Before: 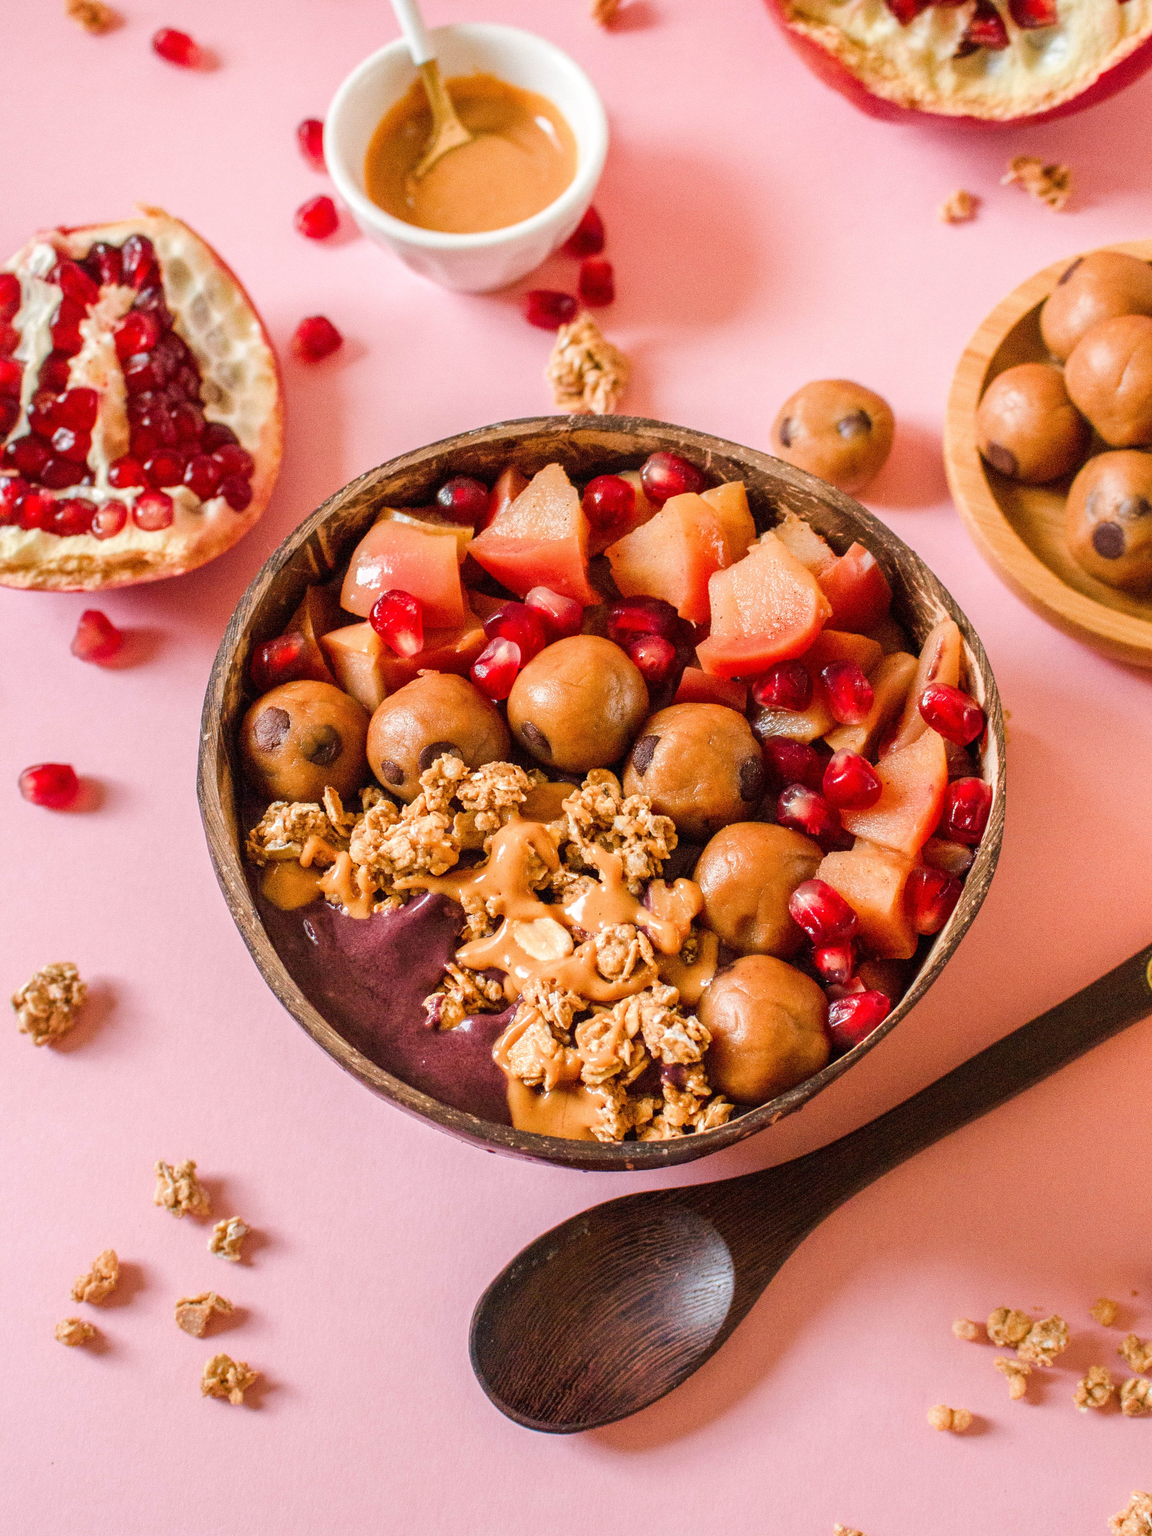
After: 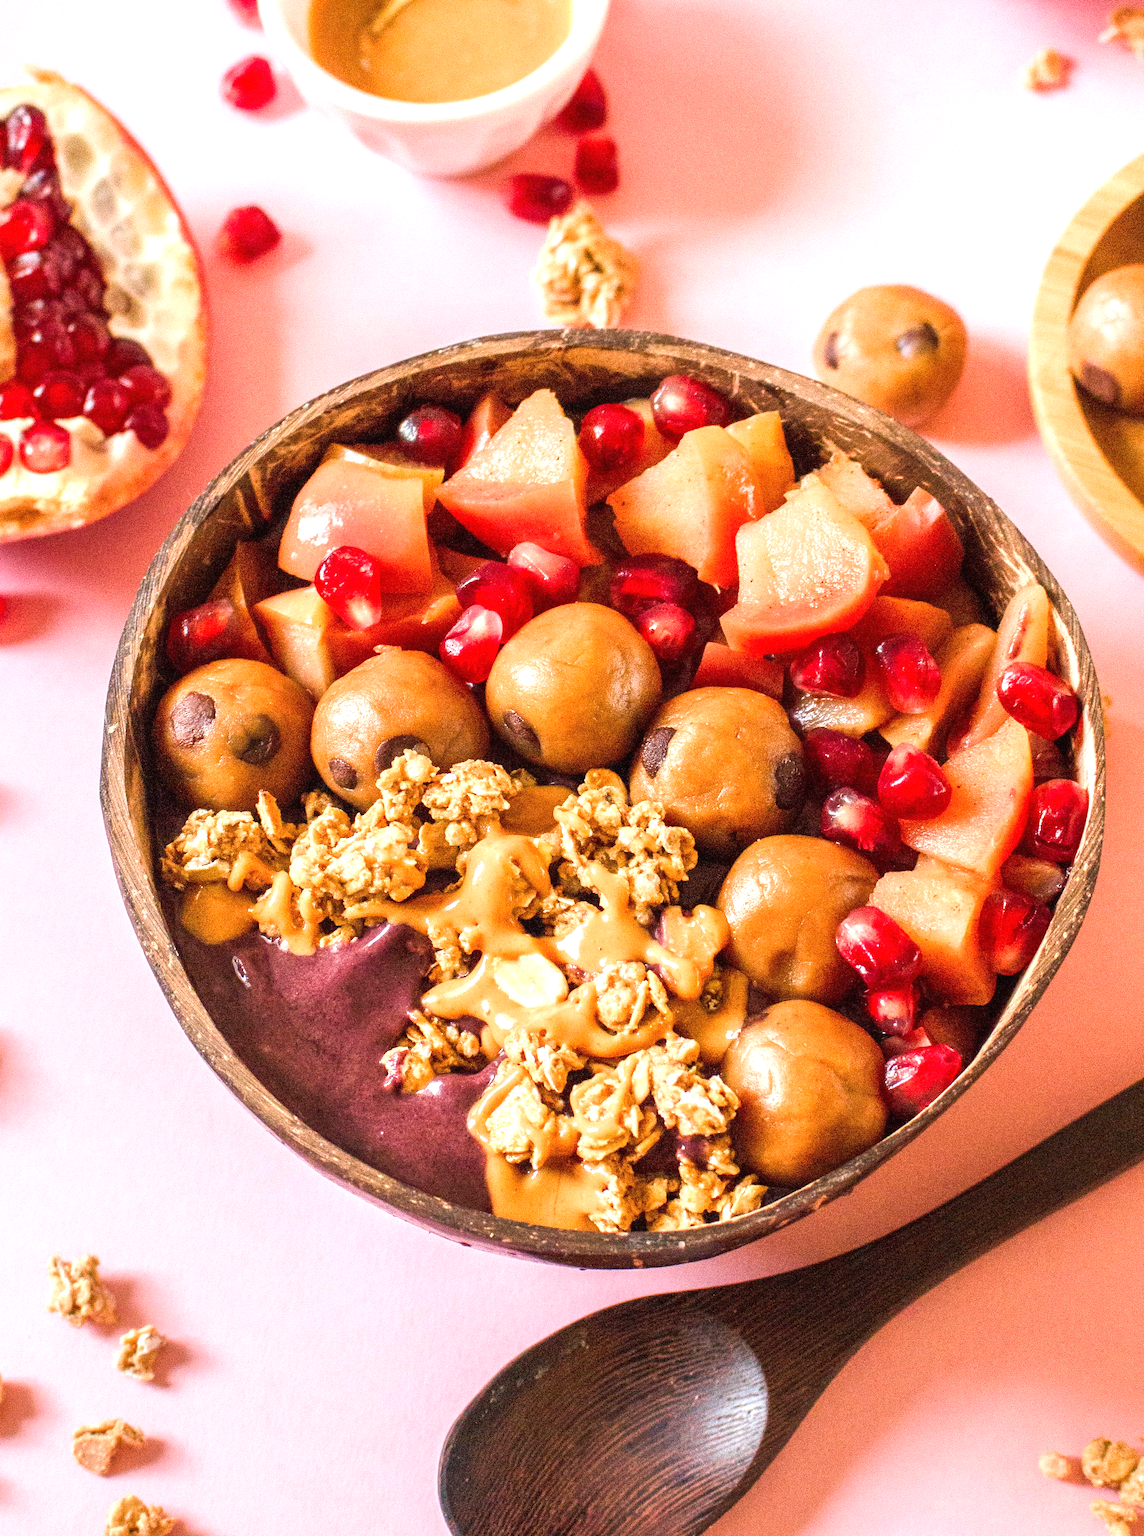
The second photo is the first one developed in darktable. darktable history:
exposure: black level correction 0, exposure 0.7 EV, compensate highlight preservation false
crop and rotate: left 10.156%, top 9.811%, right 9.93%, bottom 9.737%
